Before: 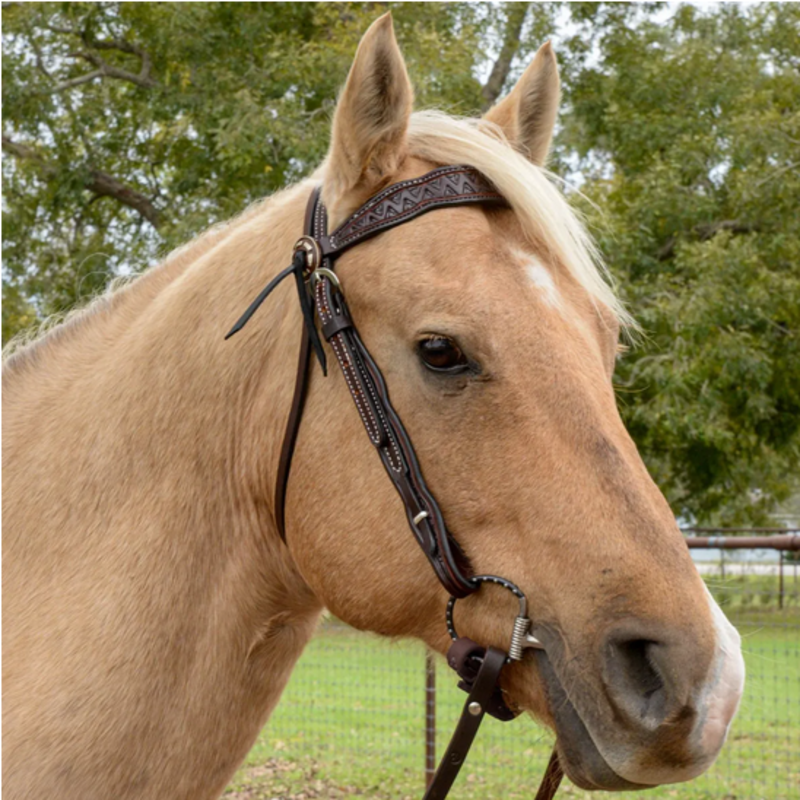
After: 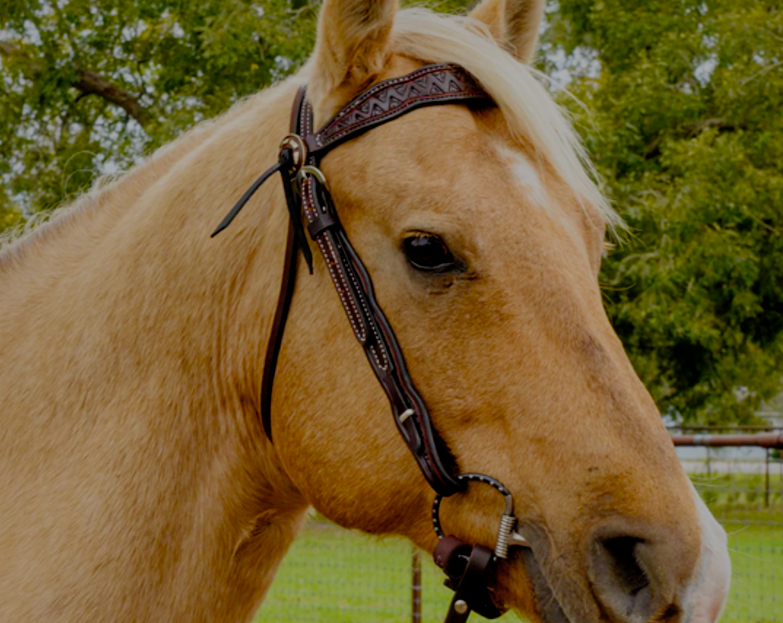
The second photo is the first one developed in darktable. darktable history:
color balance rgb: perceptual saturation grading › global saturation 20%, perceptual saturation grading › highlights 2.68%, perceptual saturation grading › shadows 50%
shadows and highlights: shadows 40, highlights -60
filmic rgb: middle gray luminance 30%, black relative exposure -9 EV, white relative exposure 7 EV, threshold 6 EV, target black luminance 0%, hardness 2.94, latitude 2.04%, contrast 0.963, highlights saturation mix 5%, shadows ↔ highlights balance 12.16%, add noise in highlights 0, preserve chrominance no, color science v3 (2019), use custom middle-gray values true, iterations of high-quality reconstruction 0, contrast in highlights soft, enable highlight reconstruction true
crop and rotate: left 1.814%, top 12.818%, right 0.25%, bottom 9.225%
